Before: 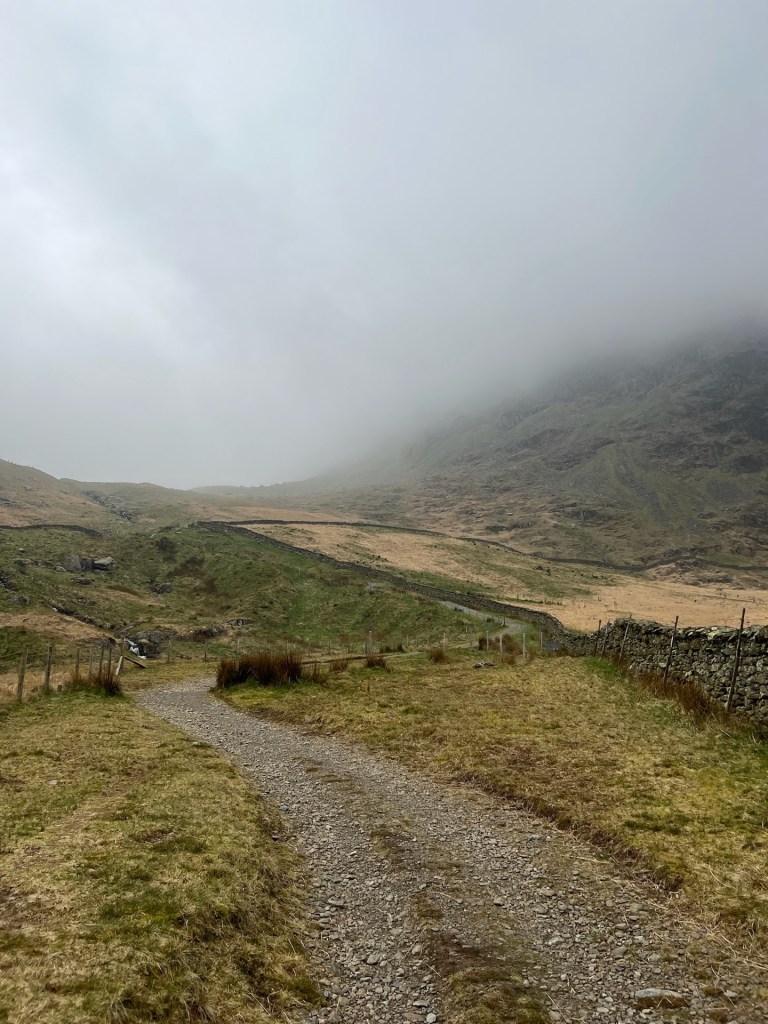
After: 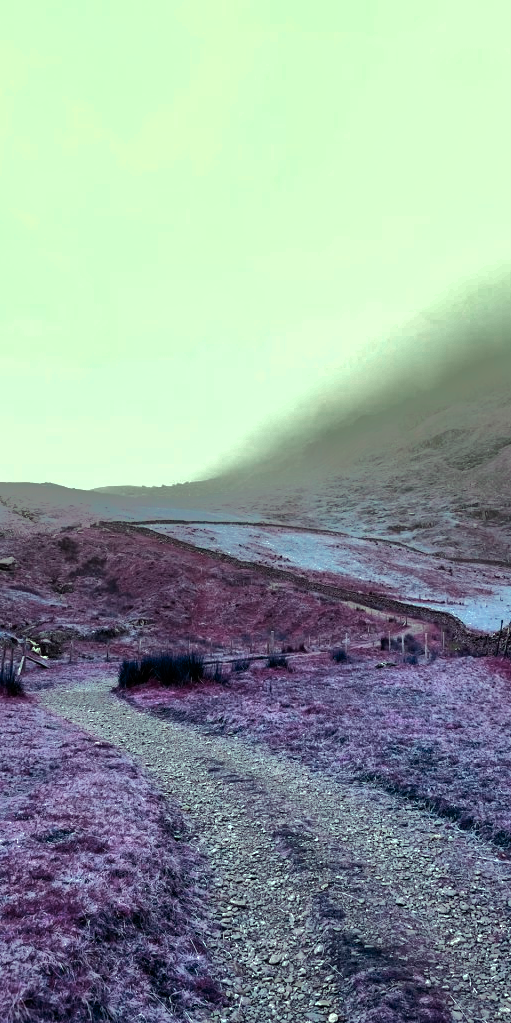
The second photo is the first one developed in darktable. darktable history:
exposure: exposure 0.128 EV, compensate highlight preservation false
shadows and highlights: shadows -19.4, highlights -73.4, shadows color adjustment 99.17%, highlights color adjustment 0.03%
color balance rgb: highlights gain › luminance 15.137%, highlights gain › chroma 7.048%, highlights gain › hue 127.59°, perceptual saturation grading › global saturation 19.658%, hue shift -147.89°, perceptual brilliance grading › global brilliance 3.603%, contrast 35.145%, saturation formula JzAzBz (2021)
crop and rotate: left 12.798%, right 20.655%
levels: mode automatic
